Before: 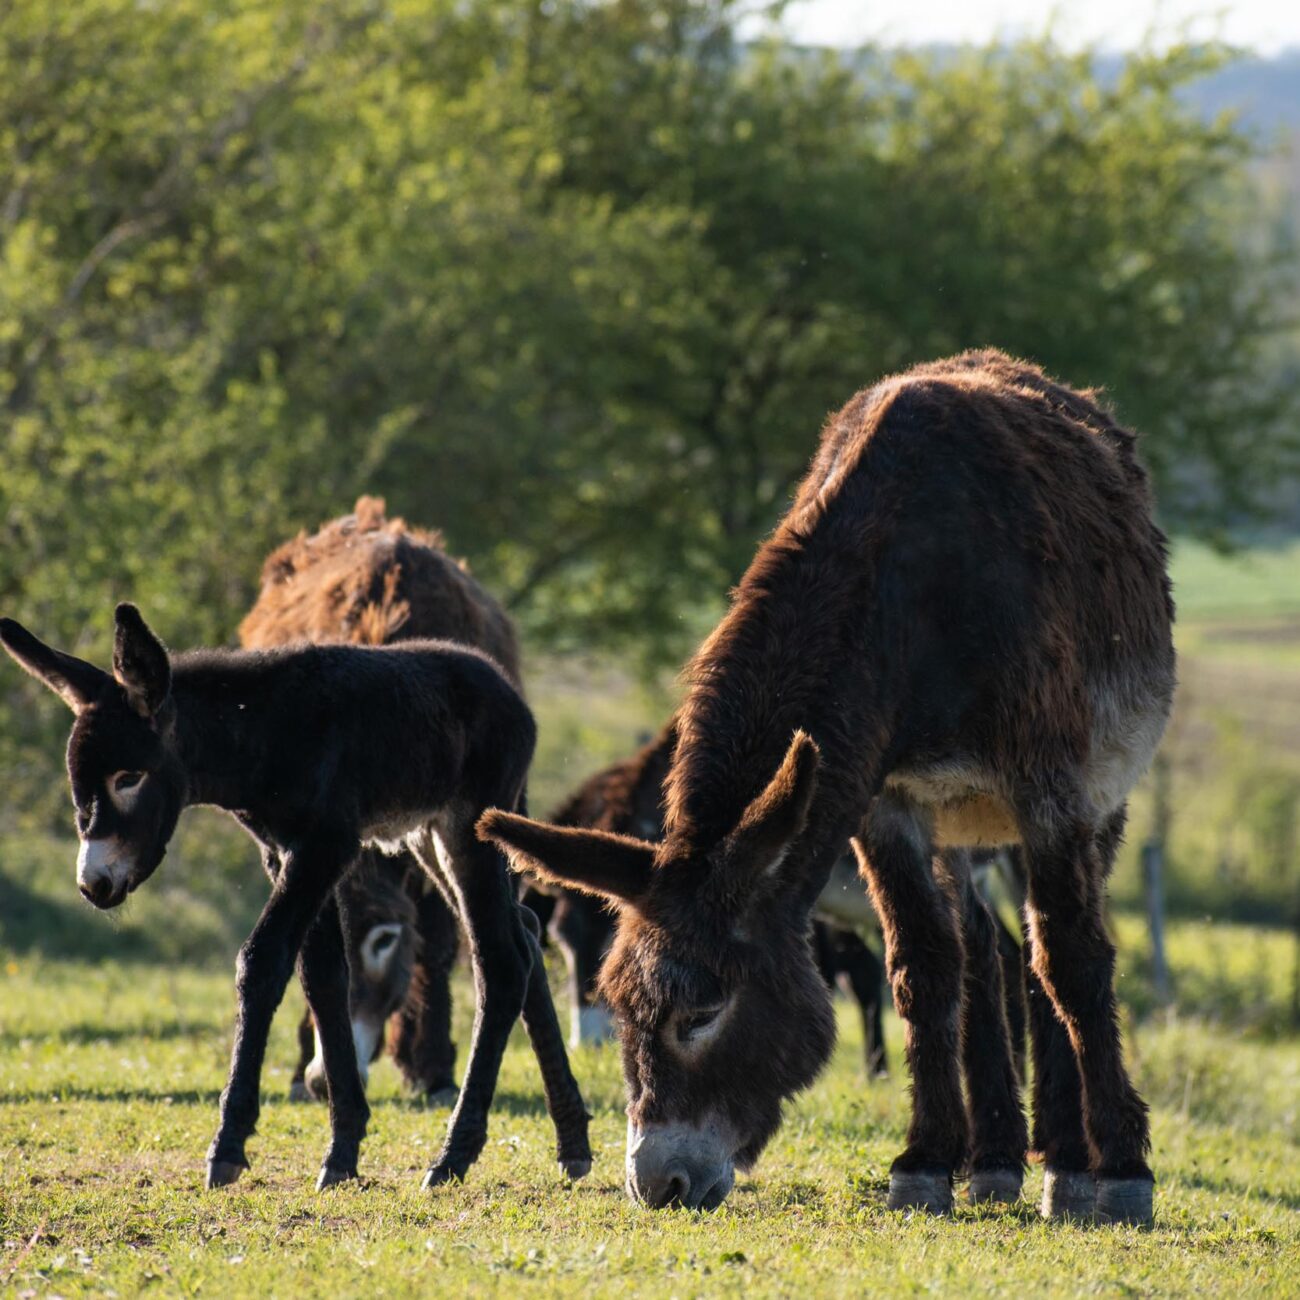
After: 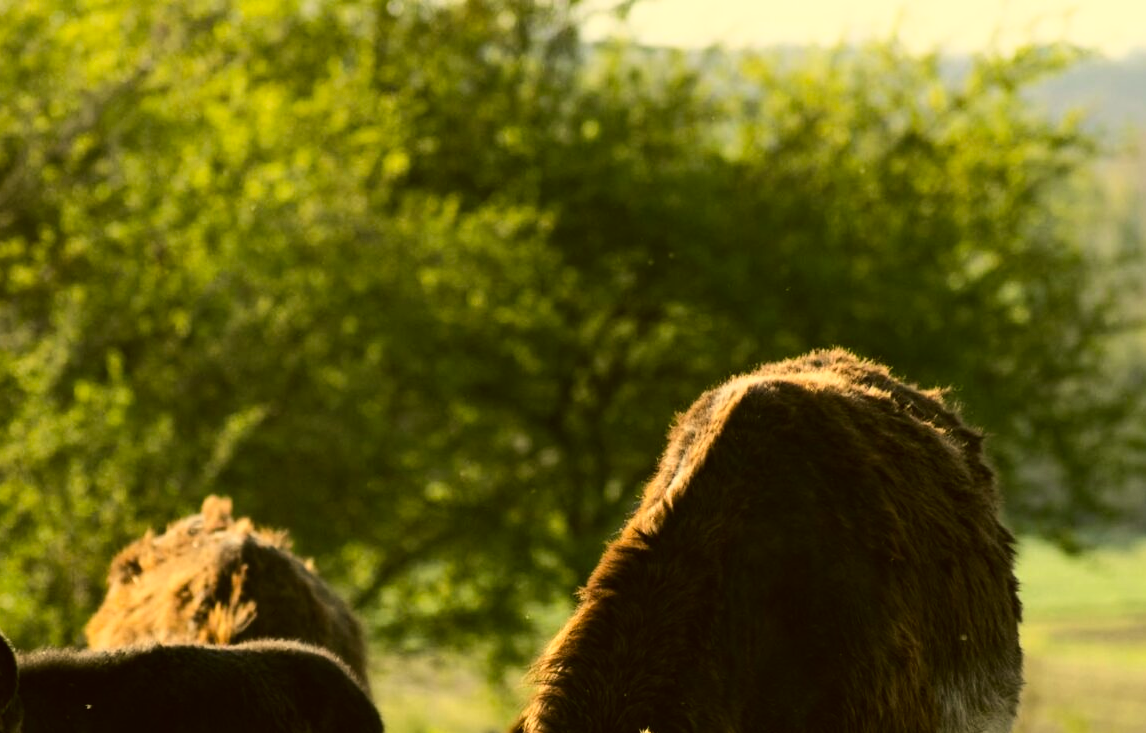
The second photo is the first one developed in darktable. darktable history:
contrast brightness saturation: contrast 0.153, brightness 0.041
tone curve: curves: ch0 [(0, 0.01) (0.037, 0.032) (0.131, 0.108) (0.275, 0.258) (0.483, 0.512) (0.61, 0.661) (0.696, 0.742) (0.792, 0.834) (0.911, 0.936) (0.997, 0.995)]; ch1 [(0, 0) (0.308, 0.29) (0.425, 0.411) (0.503, 0.502) (0.551, 0.563) (0.683, 0.706) (0.746, 0.77) (1, 1)]; ch2 [(0, 0) (0.246, 0.233) (0.36, 0.352) (0.415, 0.415) (0.485, 0.487) (0.502, 0.502) (0.525, 0.523) (0.545, 0.552) (0.587, 0.6) (0.636, 0.652) (0.711, 0.729) (0.845, 0.855) (0.998, 0.977)], color space Lab, linked channels, preserve colors none
crop and rotate: left 11.816%, bottom 43.551%
color correction: highlights a* 0.112, highlights b* 29.17, shadows a* -0.188, shadows b* 21.75
